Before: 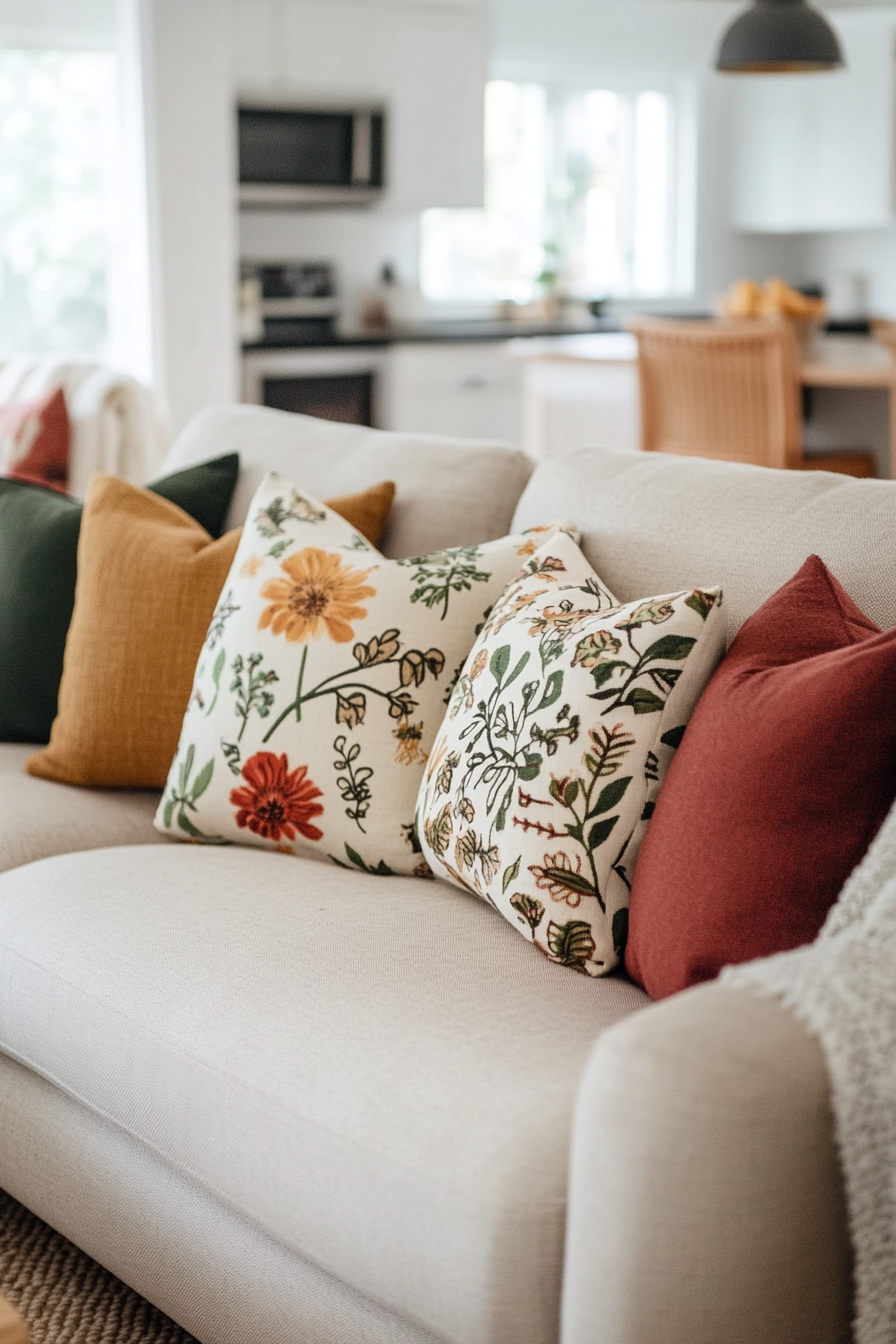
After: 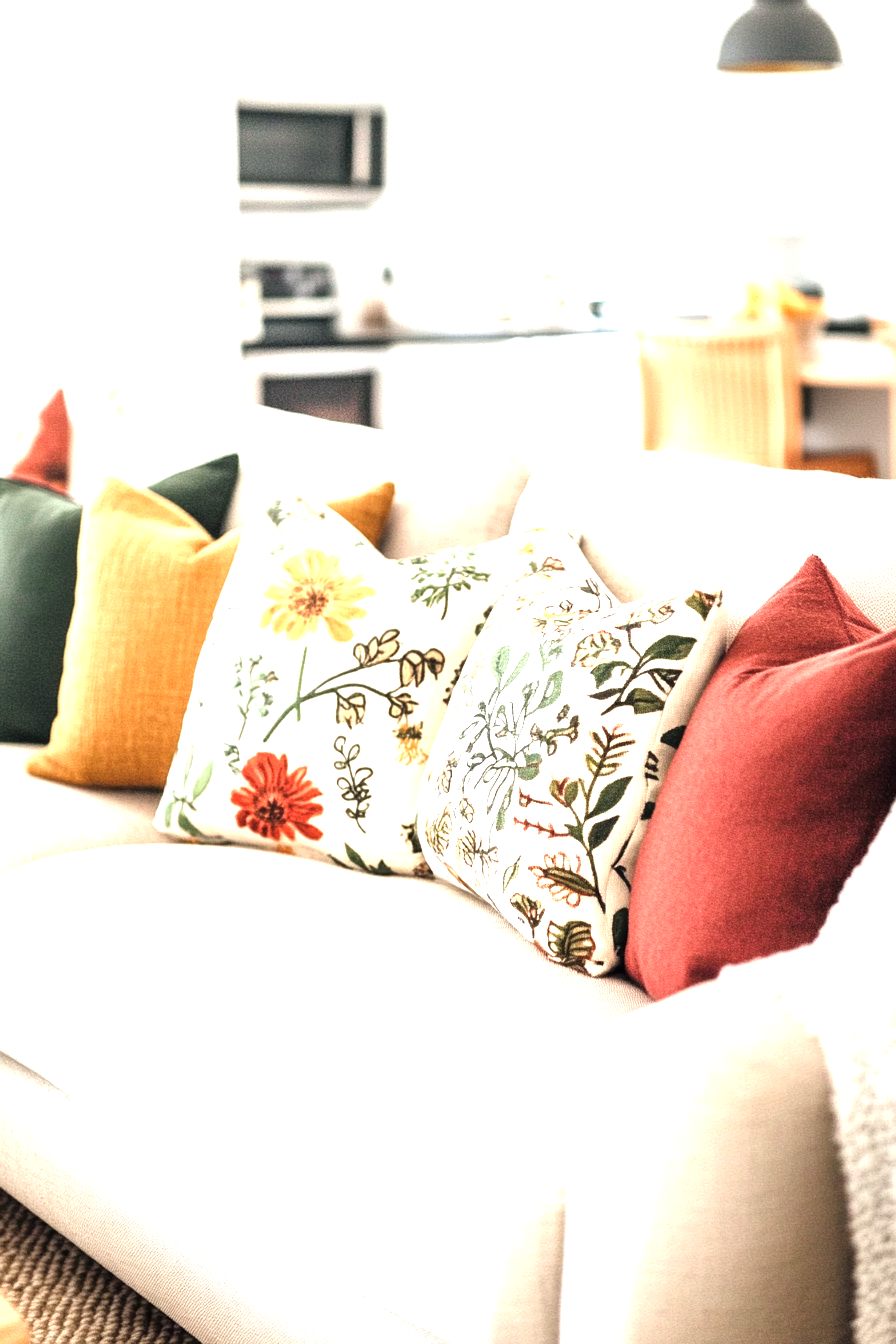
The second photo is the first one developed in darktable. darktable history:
tone equalizer: -8 EV -0.442 EV, -7 EV -0.409 EV, -6 EV -0.372 EV, -5 EV -0.257 EV, -3 EV 0.228 EV, -2 EV 0.35 EV, -1 EV 0.372 EV, +0 EV 0.437 EV
exposure: black level correction 0, exposure 1.542 EV, compensate highlight preservation false
